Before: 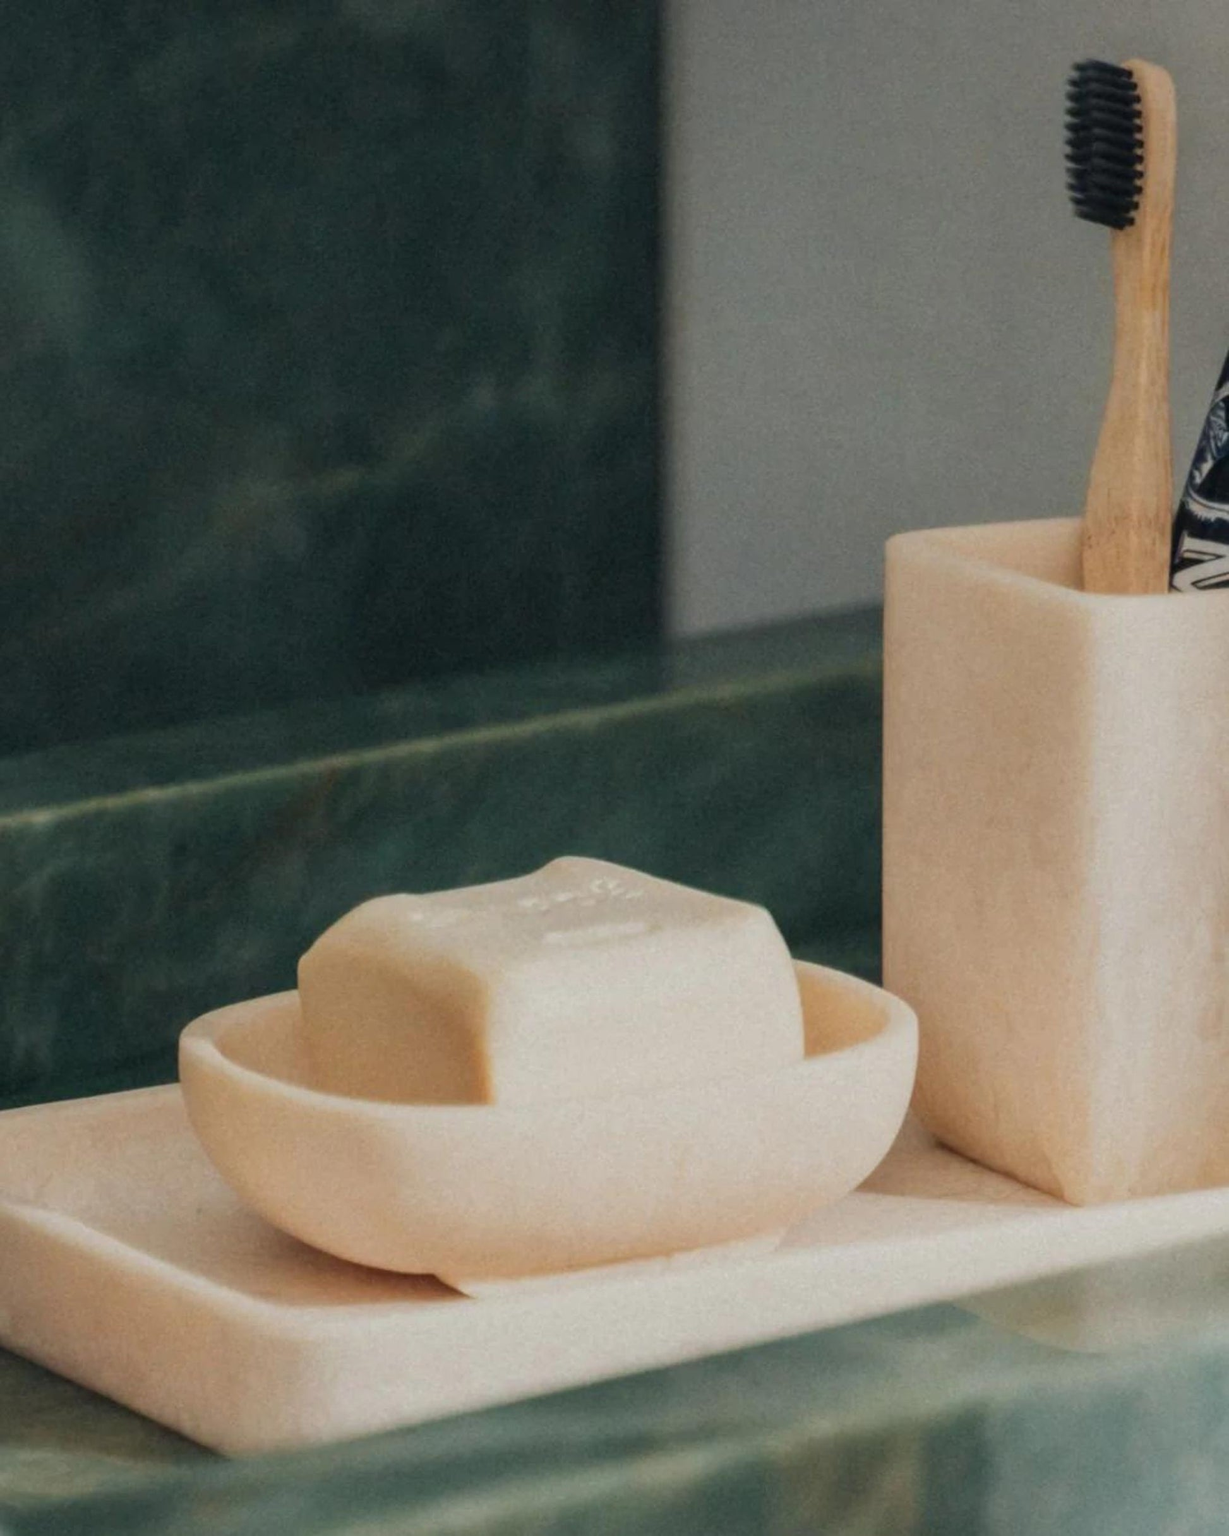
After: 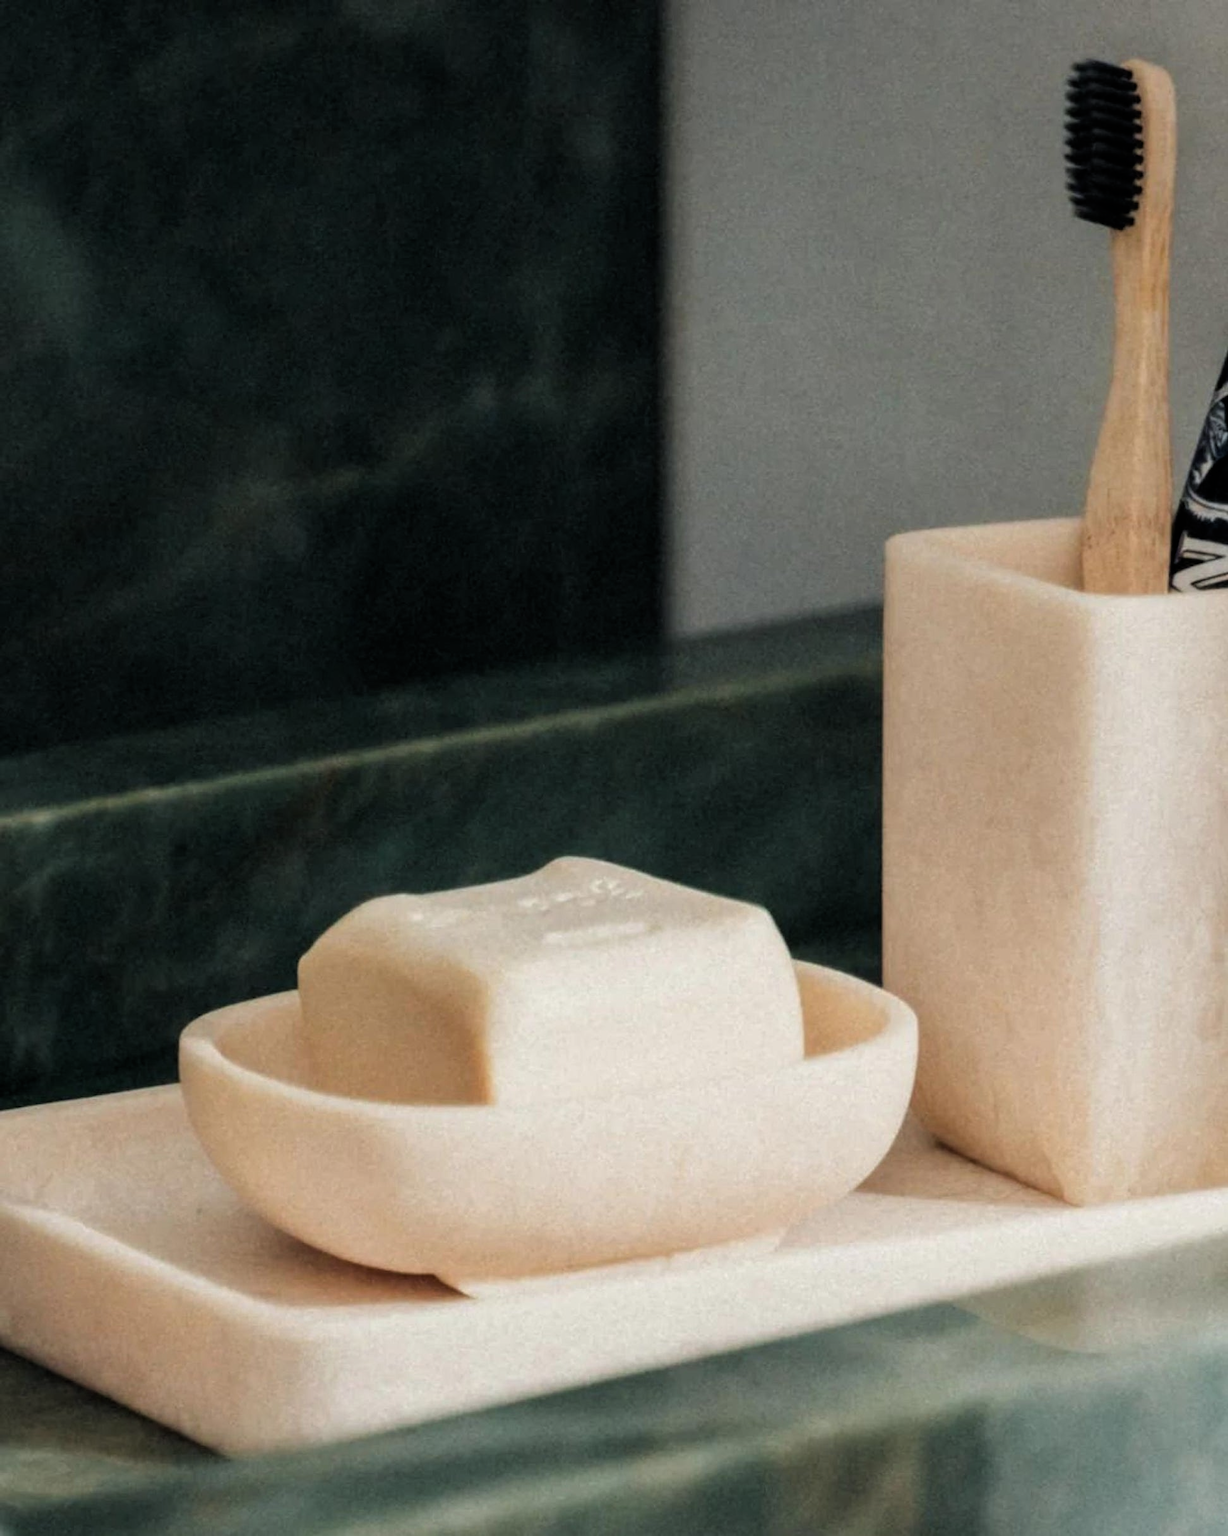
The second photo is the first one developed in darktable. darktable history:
exposure: compensate highlight preservation false
filmic rgb: black relative exposure -8.28 EV, white relative exposure 2.2 EV, target white luminance 99.91%, hardness 7.14, latitude 74.52%, contrast 1.322, highlights saturation mix -1.94%, shadows ↔ highlights balance 30.79%, color science v6 (2022), iterations of high-quality reconstruction 0
